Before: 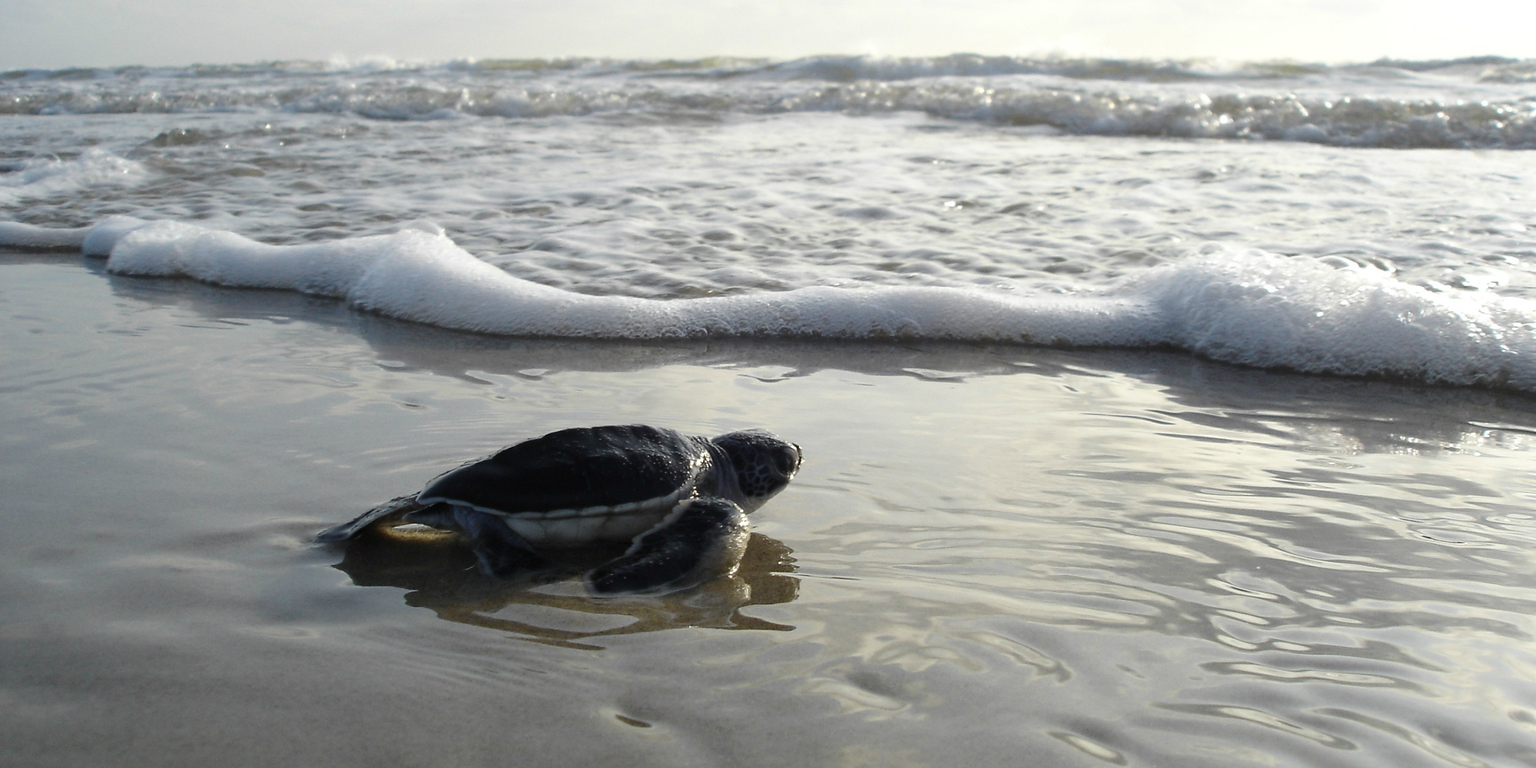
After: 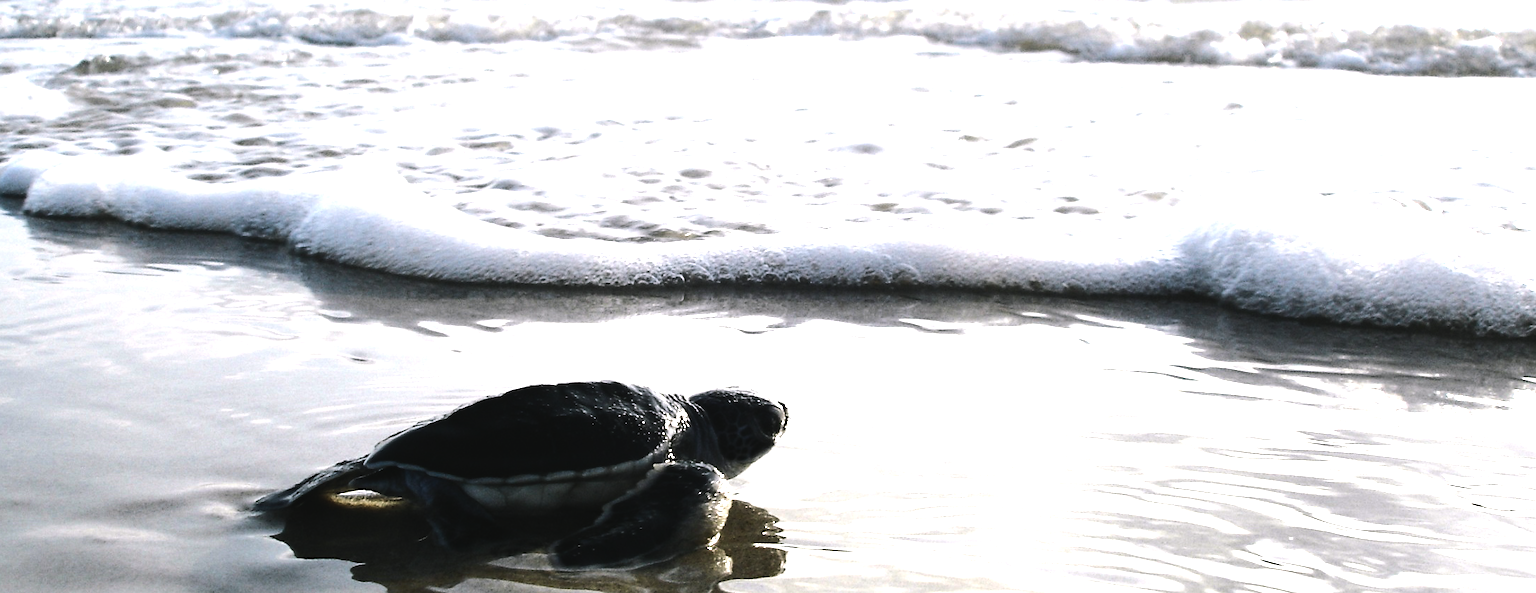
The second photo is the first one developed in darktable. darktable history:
tone equalizer: -8 EV -1.08 EV, -7 EV -1.01 EV, -6 EV -0.867 EV, -5 EV -0.578 EV, -3 EV 0.578 EV, -2 EV 0.867 EV, -1 EV 1.01 EV, +0 EV 1.08 EV, edges refinement/feathering 500, mask exposure compensation -1.57 EV, preserve details no
crop: left 5.596%, top 10.314%, right 3.534%, bottom 19.395%
contrast brightness saturation: contrast 0.05, brightness 0.06, saturation 0.01
color balance rgb: shadows lift › chroma 2%, shadows lift › hue 135.47°, highlights gain › chroma 2%, highlights gain › hue 291.01°, global offset › luminance 0.5%, perceptual saturation grading › global saturation -10.8%, perceptual saturation grading › highlights -26.83%, perceptual saturation grading › shadows 21.25%, perceptual brilliance grading › highlights 17.77%, perceptual brilliance grading › mid-tones 31.71%, perceptual brilliance grading › shadows -31.01%, global vibrance 24.91%
